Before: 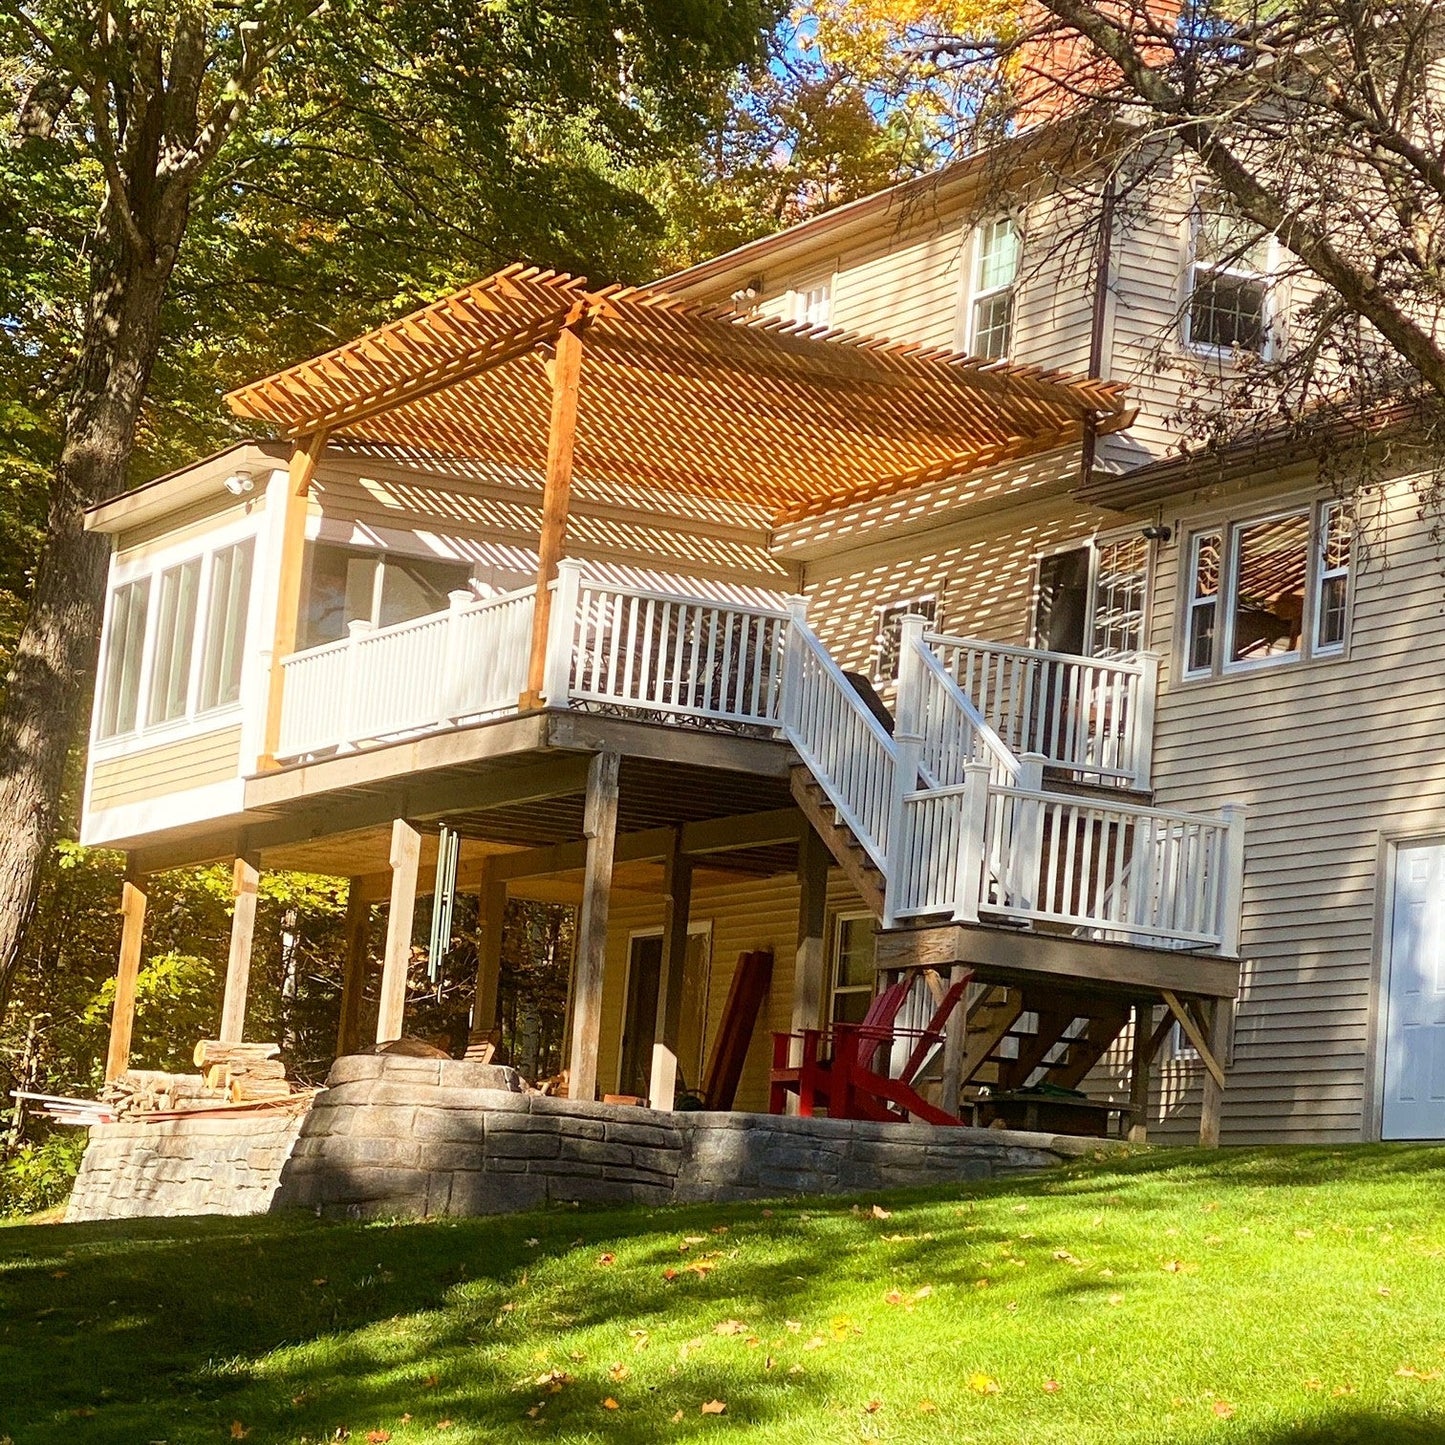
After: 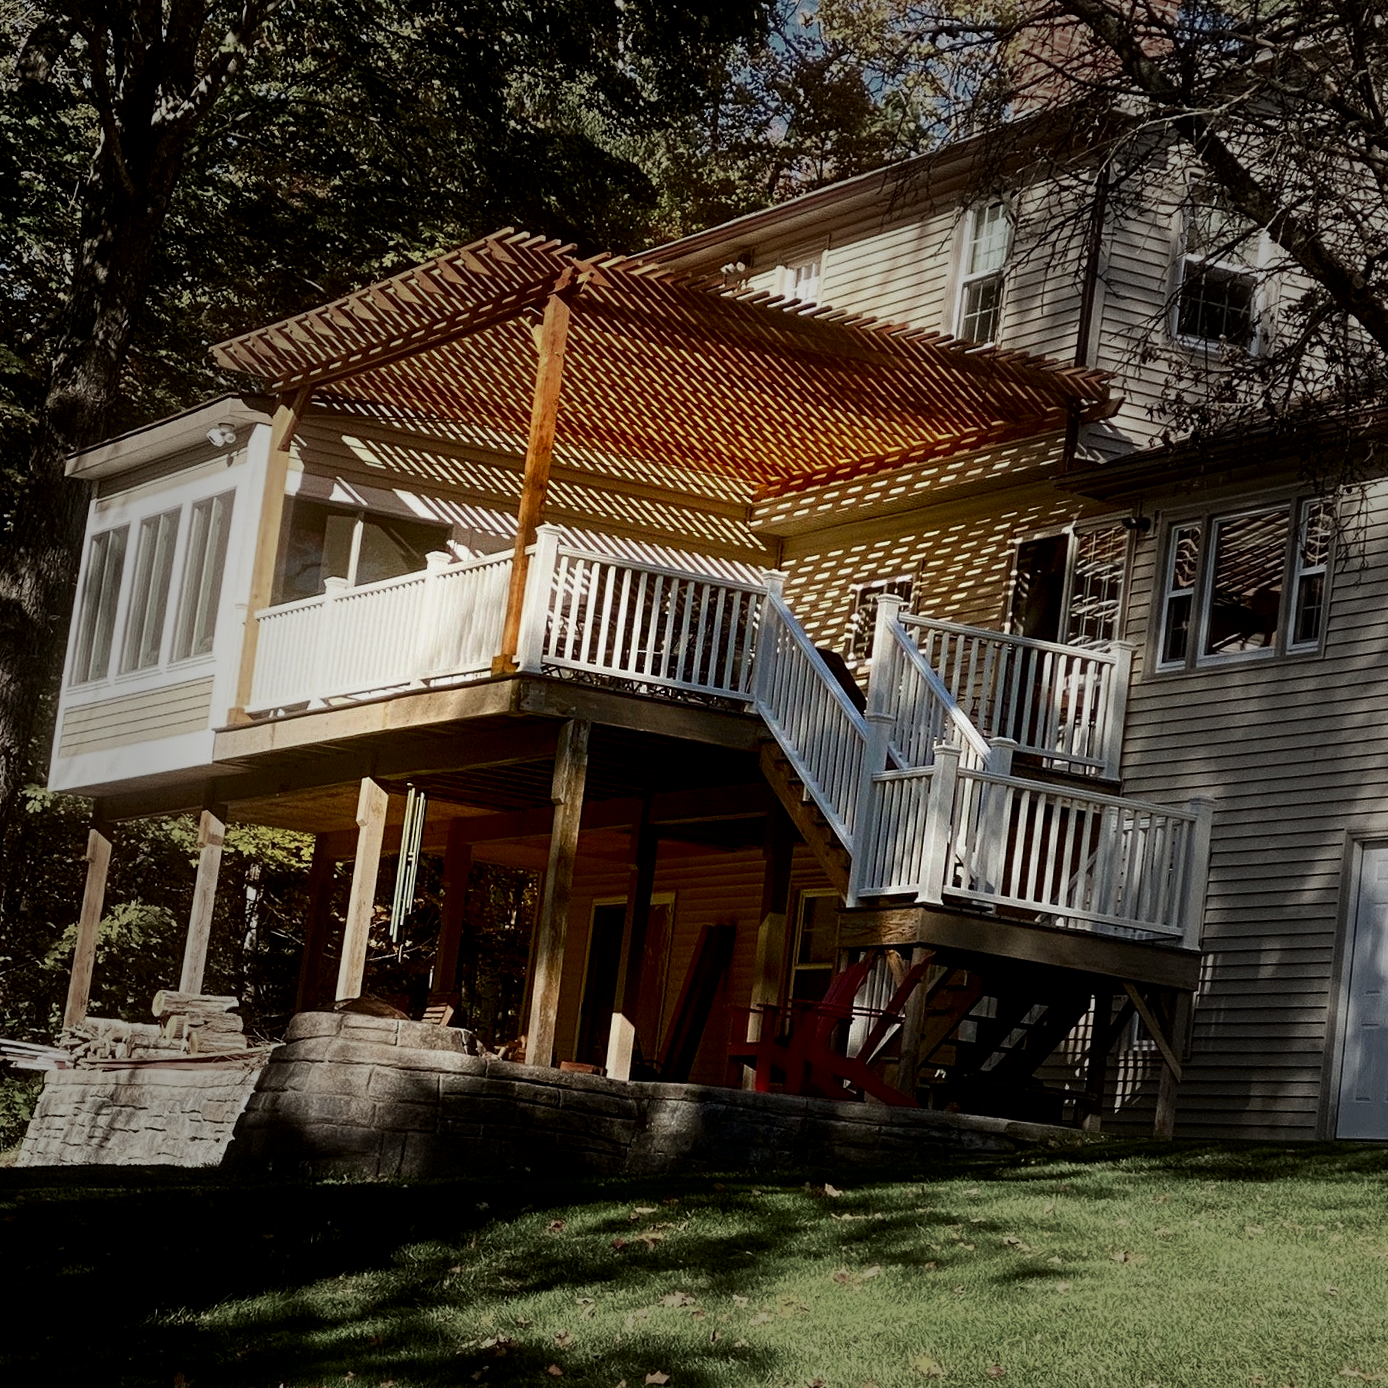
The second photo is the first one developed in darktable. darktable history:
contrast brightness saturation: brightness -0.52
filmic rgb: black relative exposure -4.93 EV, white relative exposure 2.84 EV, hardness 3.72
vignetting: fall-off start 40%, fall-off radius 40%
crop and rotate: angle -2.38°
